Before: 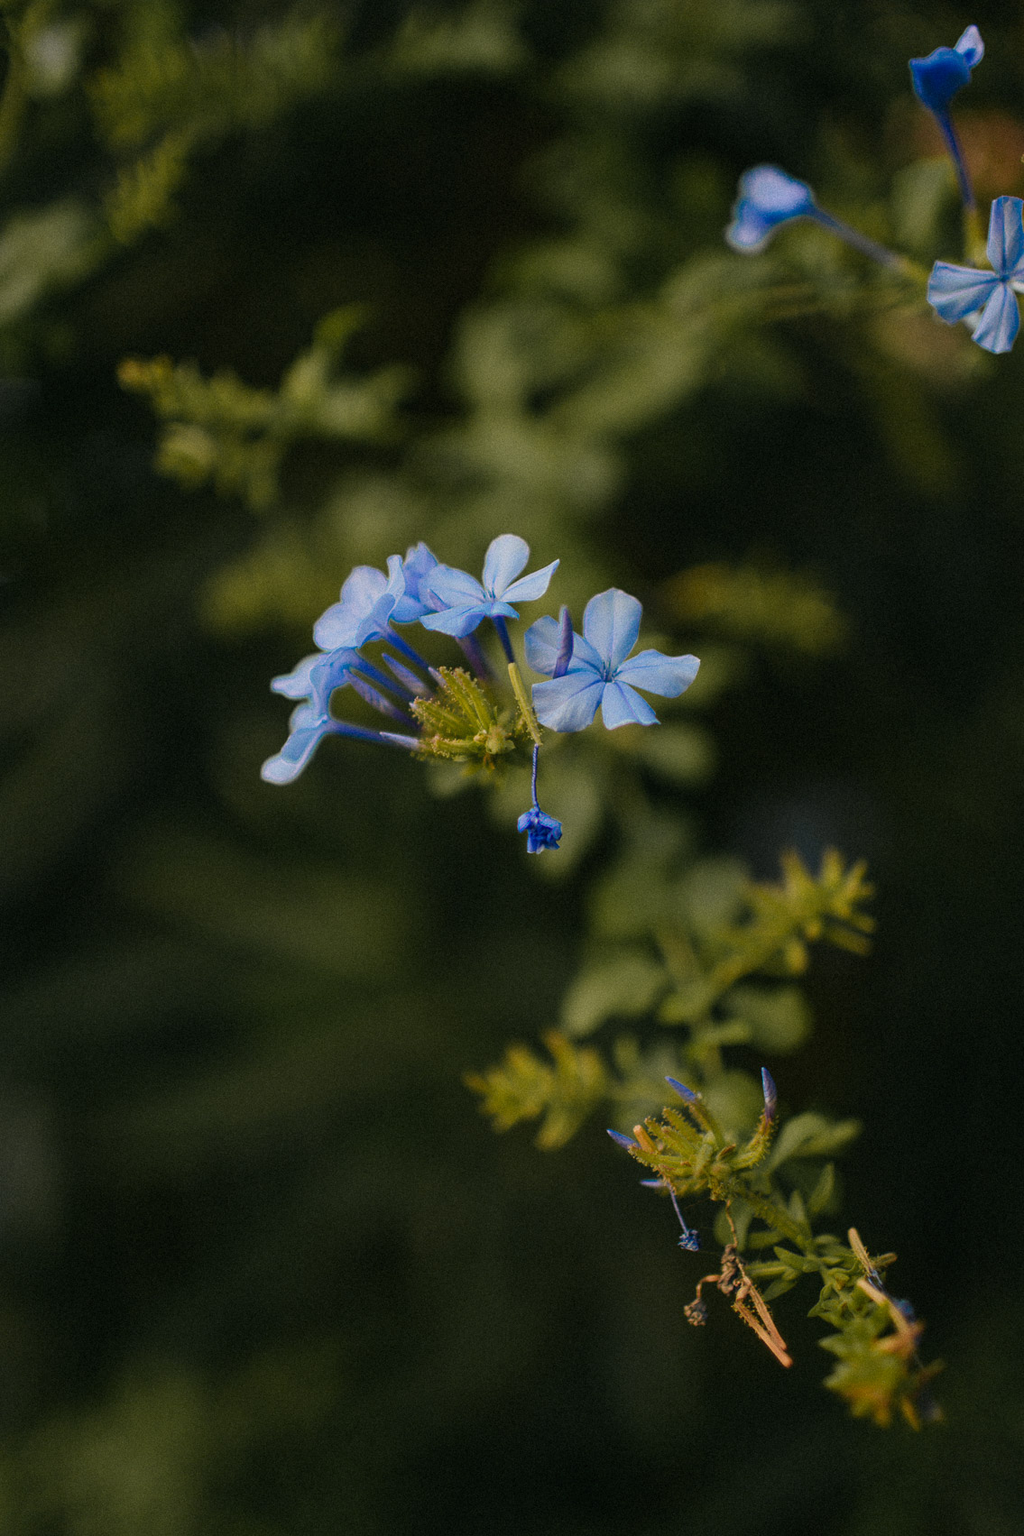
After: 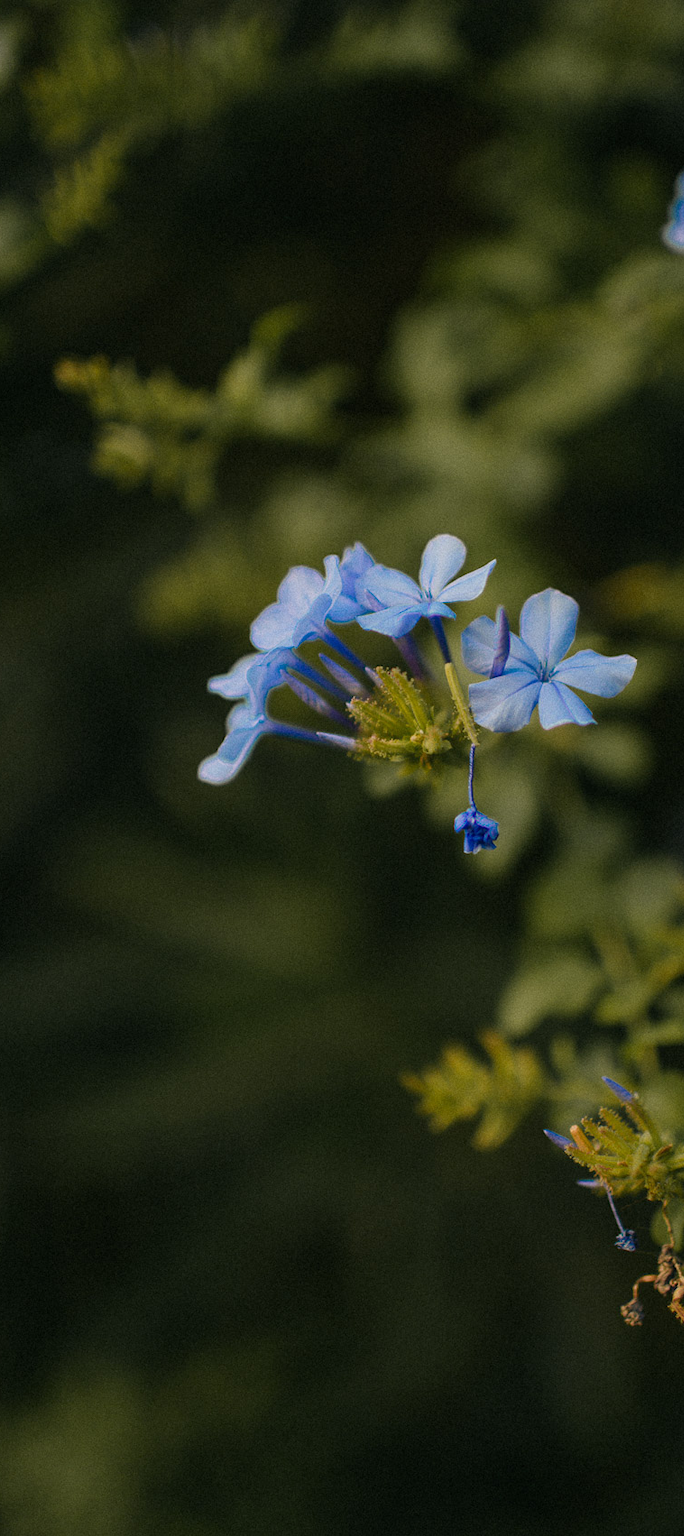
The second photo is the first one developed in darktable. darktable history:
crop and rotate: left 6.254%, right 26.81%
